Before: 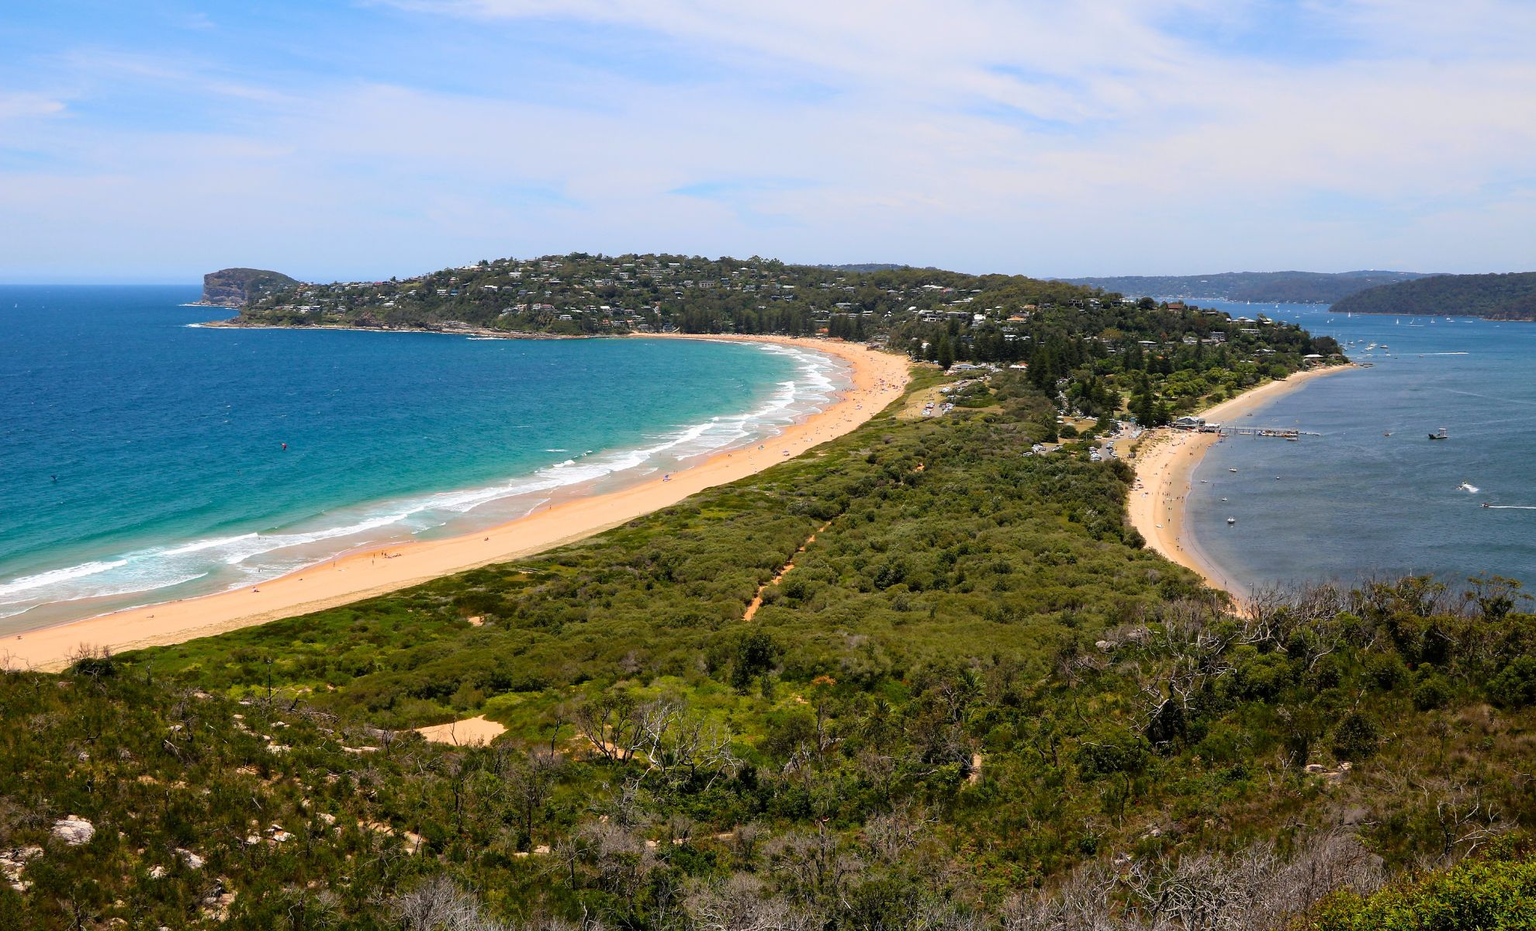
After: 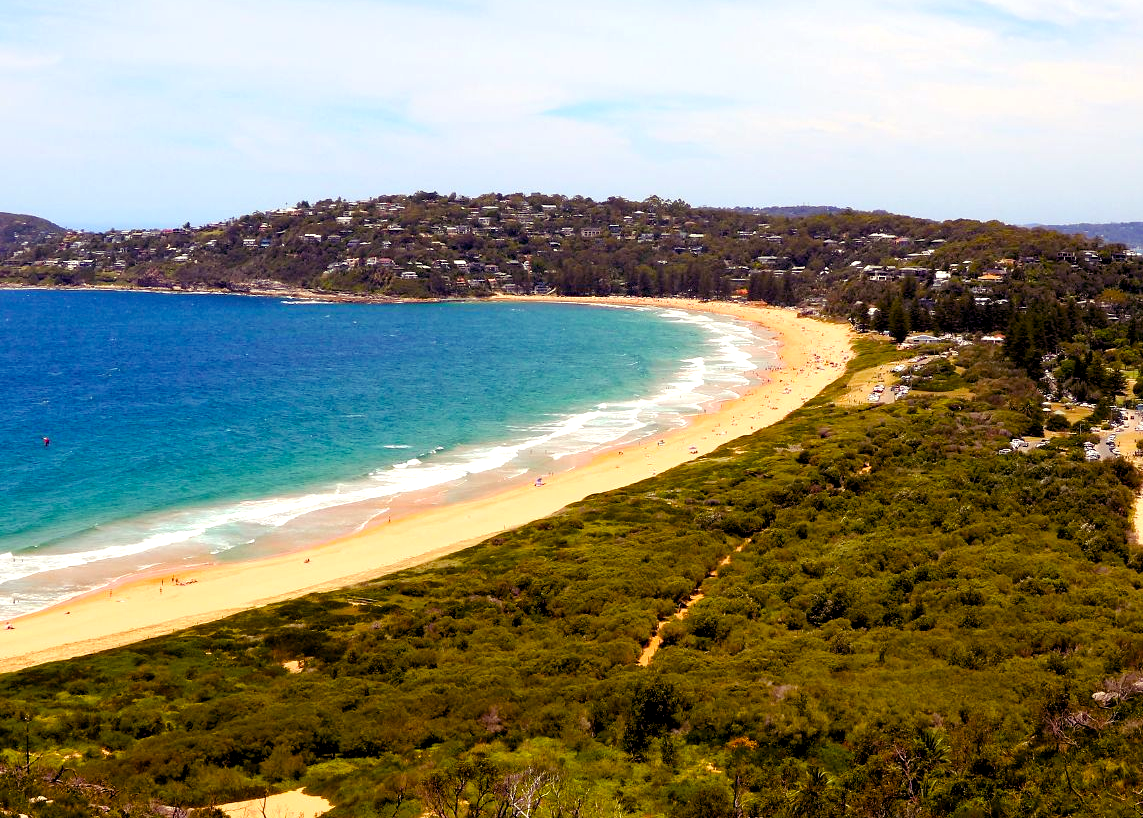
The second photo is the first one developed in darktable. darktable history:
color balance rgb: shadows lift › luminance -21.66%, shadows lift › chroma 8.98%, shadows lift › hue 283.37°, power › chroma 1.55%, power › hue 25.59°, highlights gain › luminance 6.08%, highlights gain › chroma 2.55%, highlights gain › hue 90°, global offset › luminance -0.87%, perceptual saturation grading › global saturation 27.49%, perceptual saturation grading › highlights -28.39%, perceptual saturation grading › mid-tones 15.22%, perceptual saturation grading › shadows 33.98%, perceptual brilliance grading › highlights 10%, perceptual brilliance grading › mid-tones 5%
crop: left 16.202%, top 11.208%, right 26.045%, bottom 20.557%
